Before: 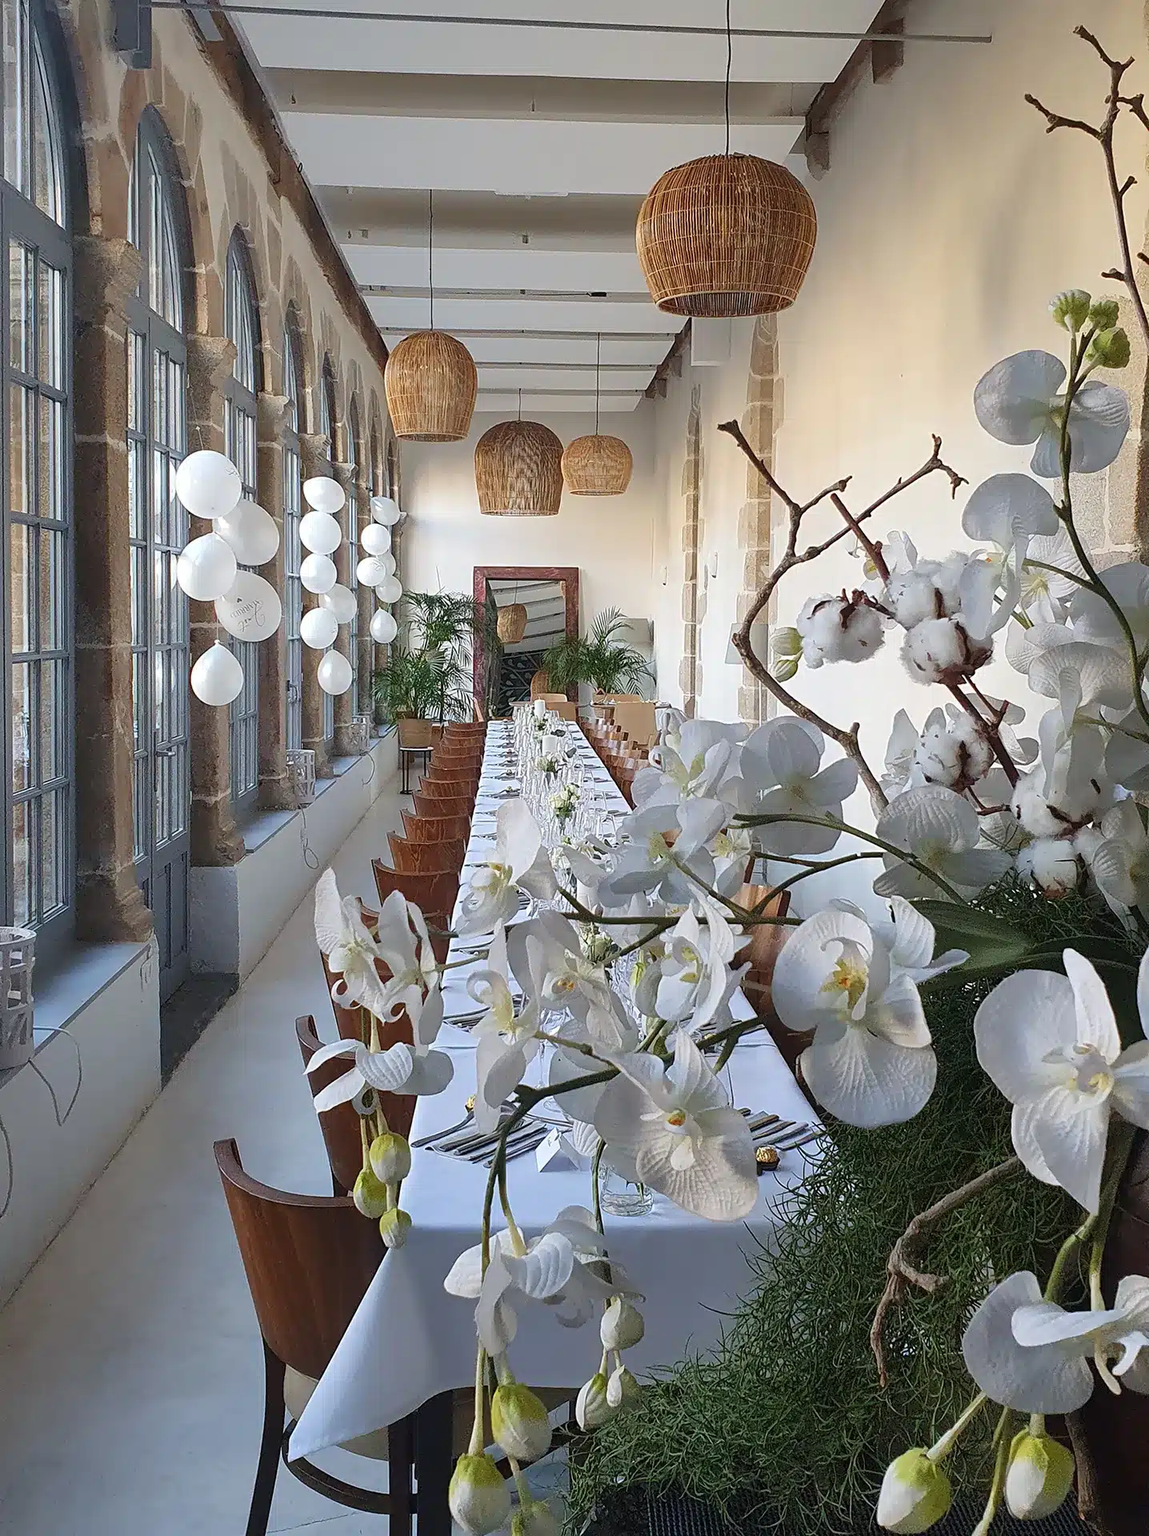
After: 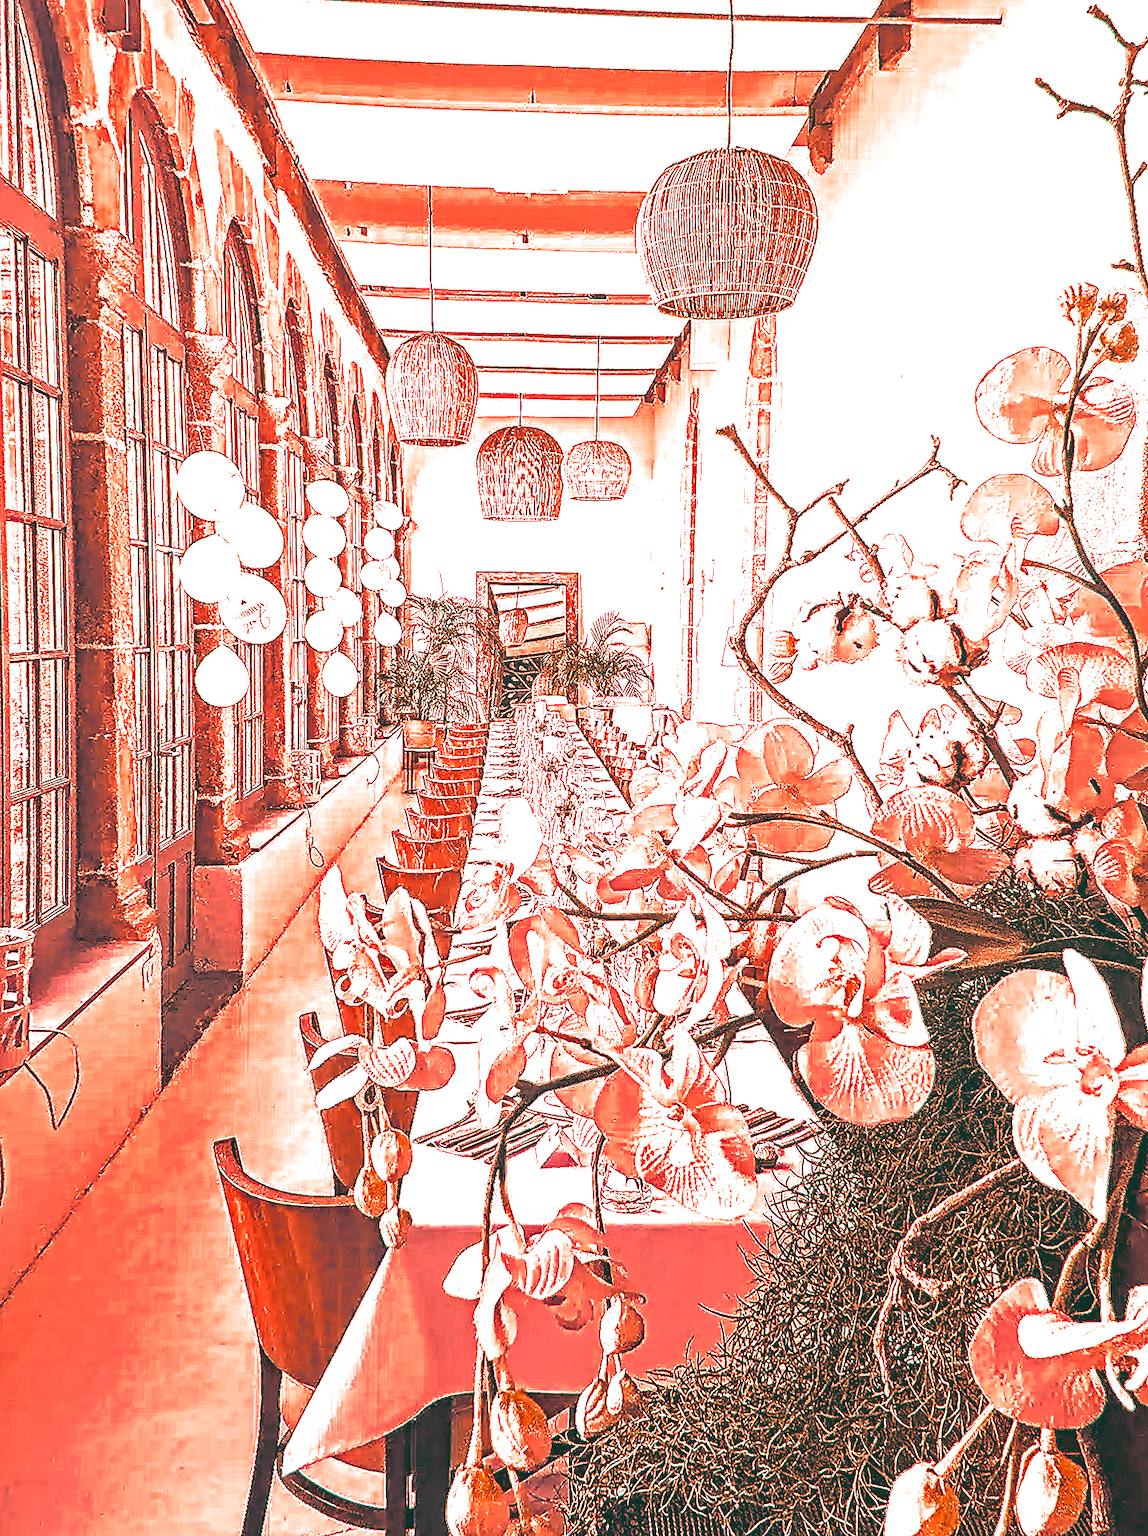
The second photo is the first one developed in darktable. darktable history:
lens correction: corrections distortion & TCA, scale 1, crop 1, focal 24, aperture 11, distance 1000, camera "Canon EOS 6D", lens "Canon EF 24-105mm f/4L IS USM"
white balance: red 3
split-toning: shadows › hue 216°, shadows › saturation 1, highlights › hue 57.6°, balance -33.4
rgb curve: curves: ch0 [(0.123, 0.061) (0.995, 0.887)]; ch1 [(0.06, 0.116) (1, 0.906)]; ch2 [(0, 0) (0.824, 0.69) (1, 1)], mode RGB, independent channels, compensate middle gray true
local contrast: highlights 68%, shadows 68%, detail 82%, midtone range 0.325
contrast equalizer: octaves 7, y [[0.406, 0.494, 0.589, 0.753, 0.877, 0.999], [0.5 ×6], [0.5 ×6], [0 ×6], [0 ×6]]
